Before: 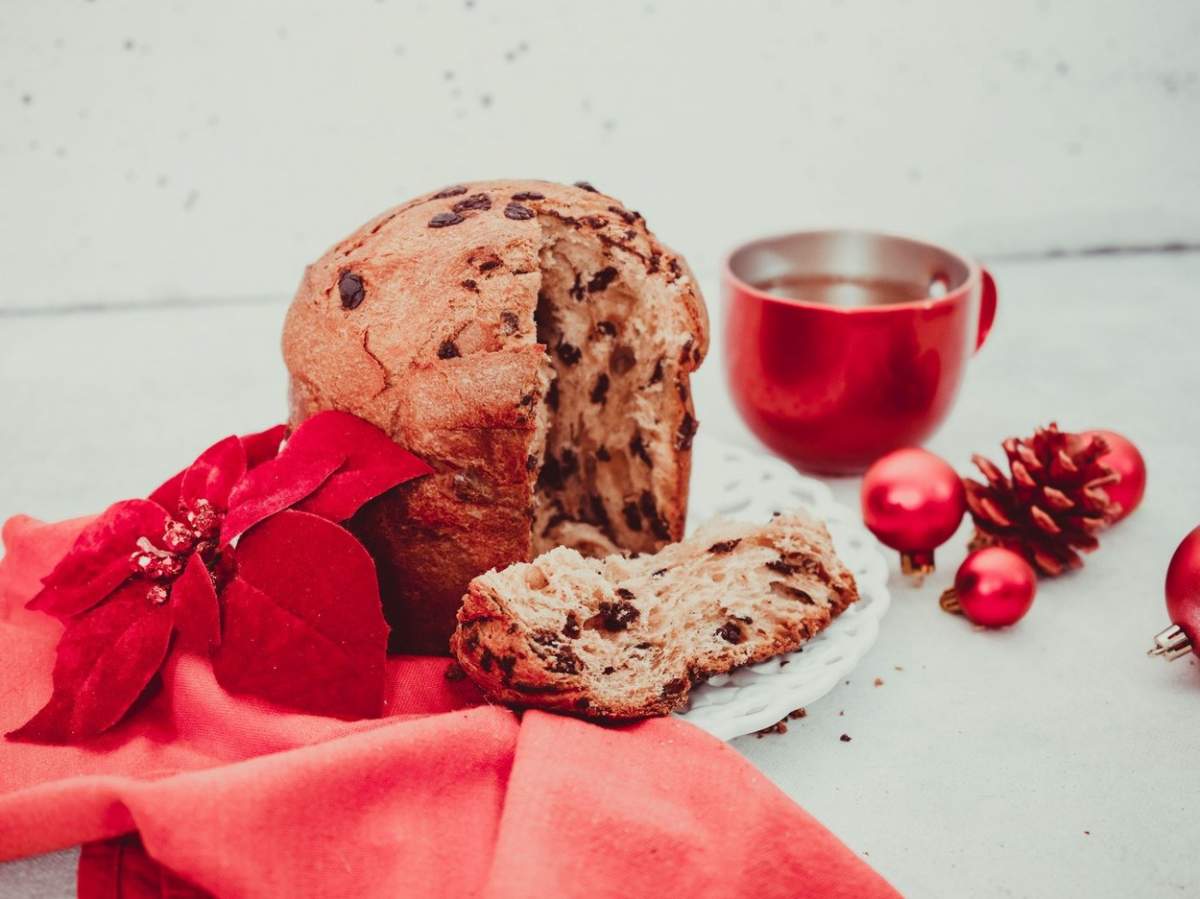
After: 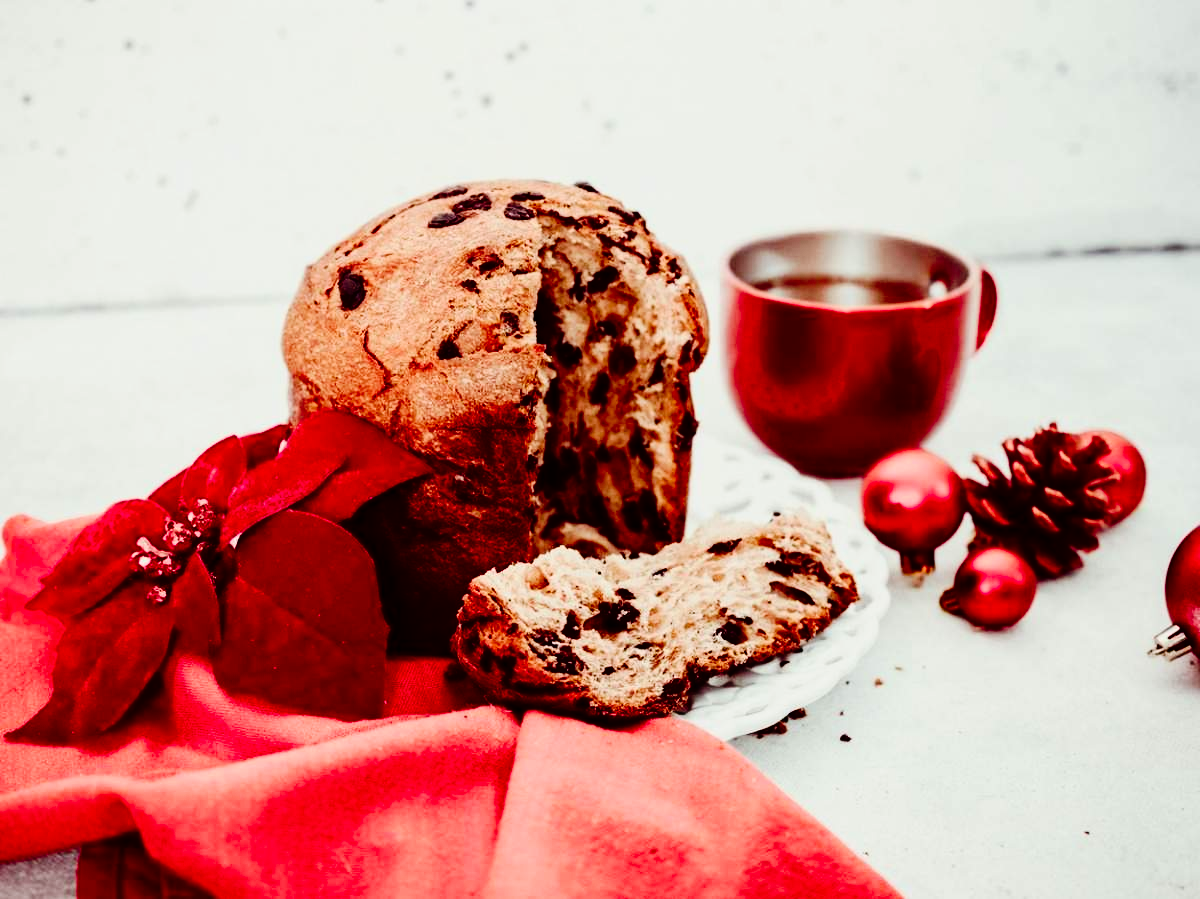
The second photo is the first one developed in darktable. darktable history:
tone curve: curves: ch0 [(0, 0) (0.003, 0) (0.011, 0.002) (0.025, 0.004) (0.044, 0.007) (0.069, 0.015) (0.1, 0.025) (0.136, 0.04) (0.177, 0.09) (0.224, 0.152) (0.277, 0.239) (0.335, 0.335) (0.399, 0.43) (0.468, 0.524) (0.543, 0.621) (0.623, 0.712) (0.709, 0.789) (0.801, 0.871) (0.898, 0.951) (1, 1)], preserve colors none
contrast brightness saturation: contrast 0.24, brightness -0.24, saturation 0.14
